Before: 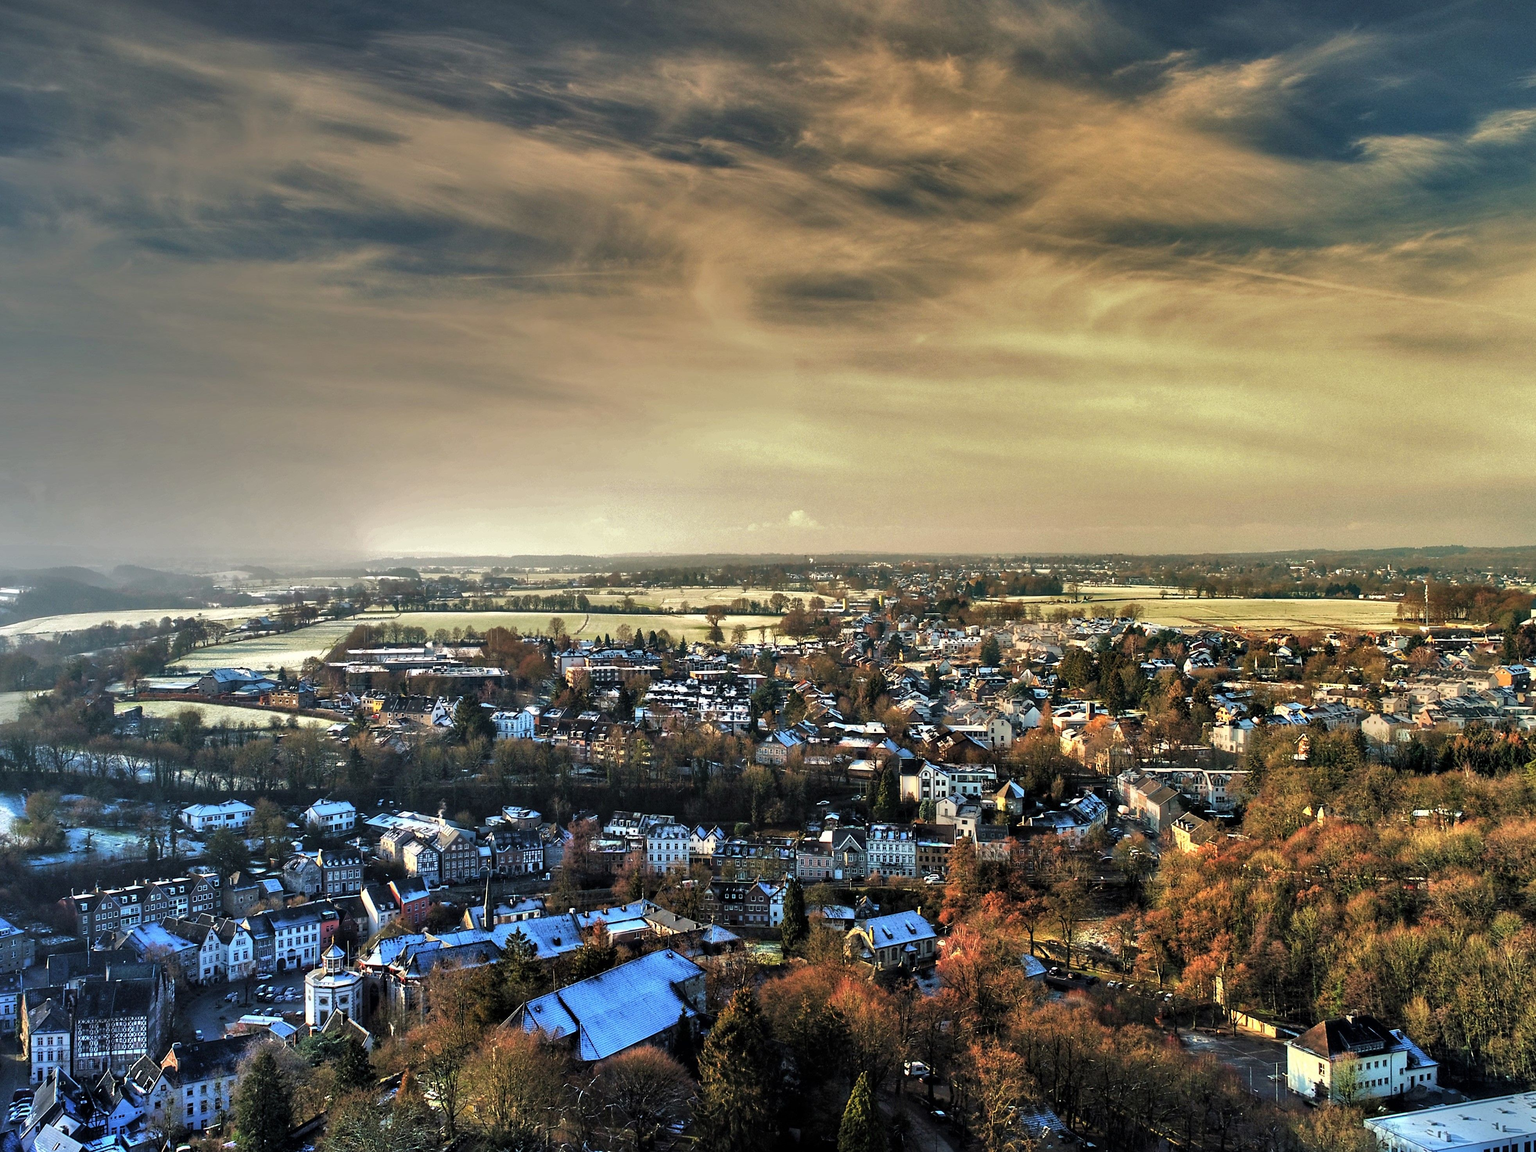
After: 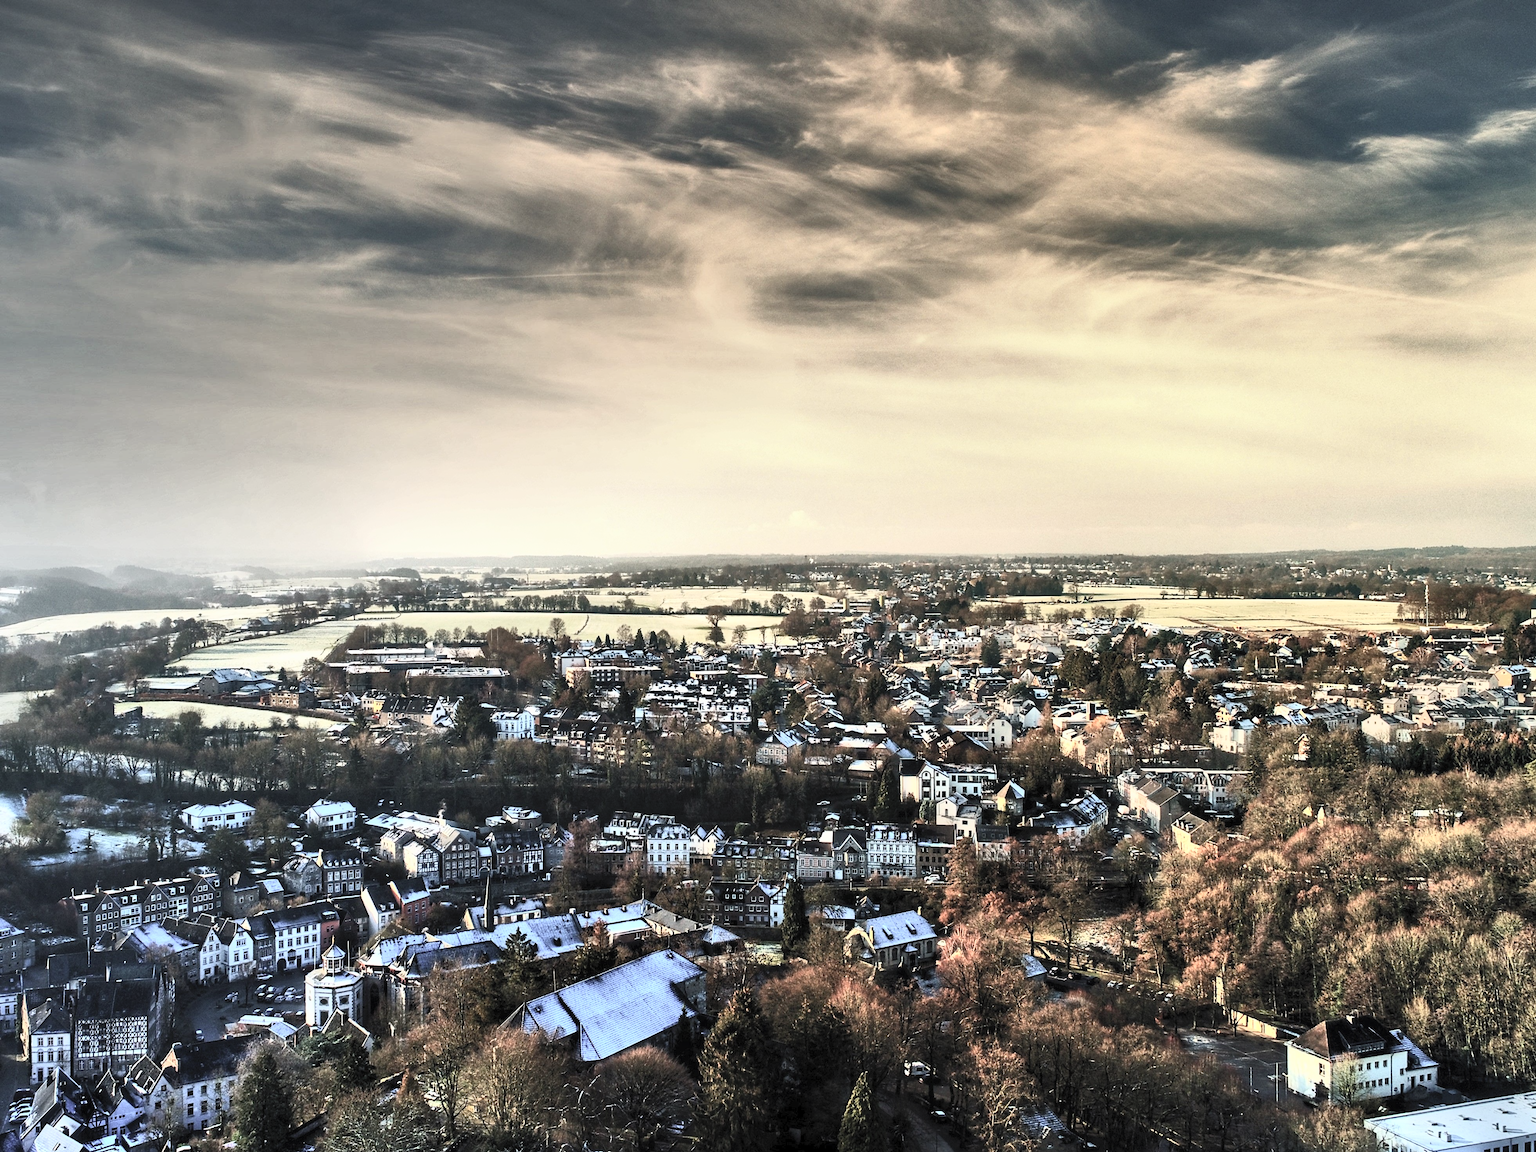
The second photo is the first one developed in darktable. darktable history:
exposure: exposure -0.327 EV, compensate highlight preservation false
contrast brightness saturation: contrast 0.566, brightness 0.576, saturation -0.341
